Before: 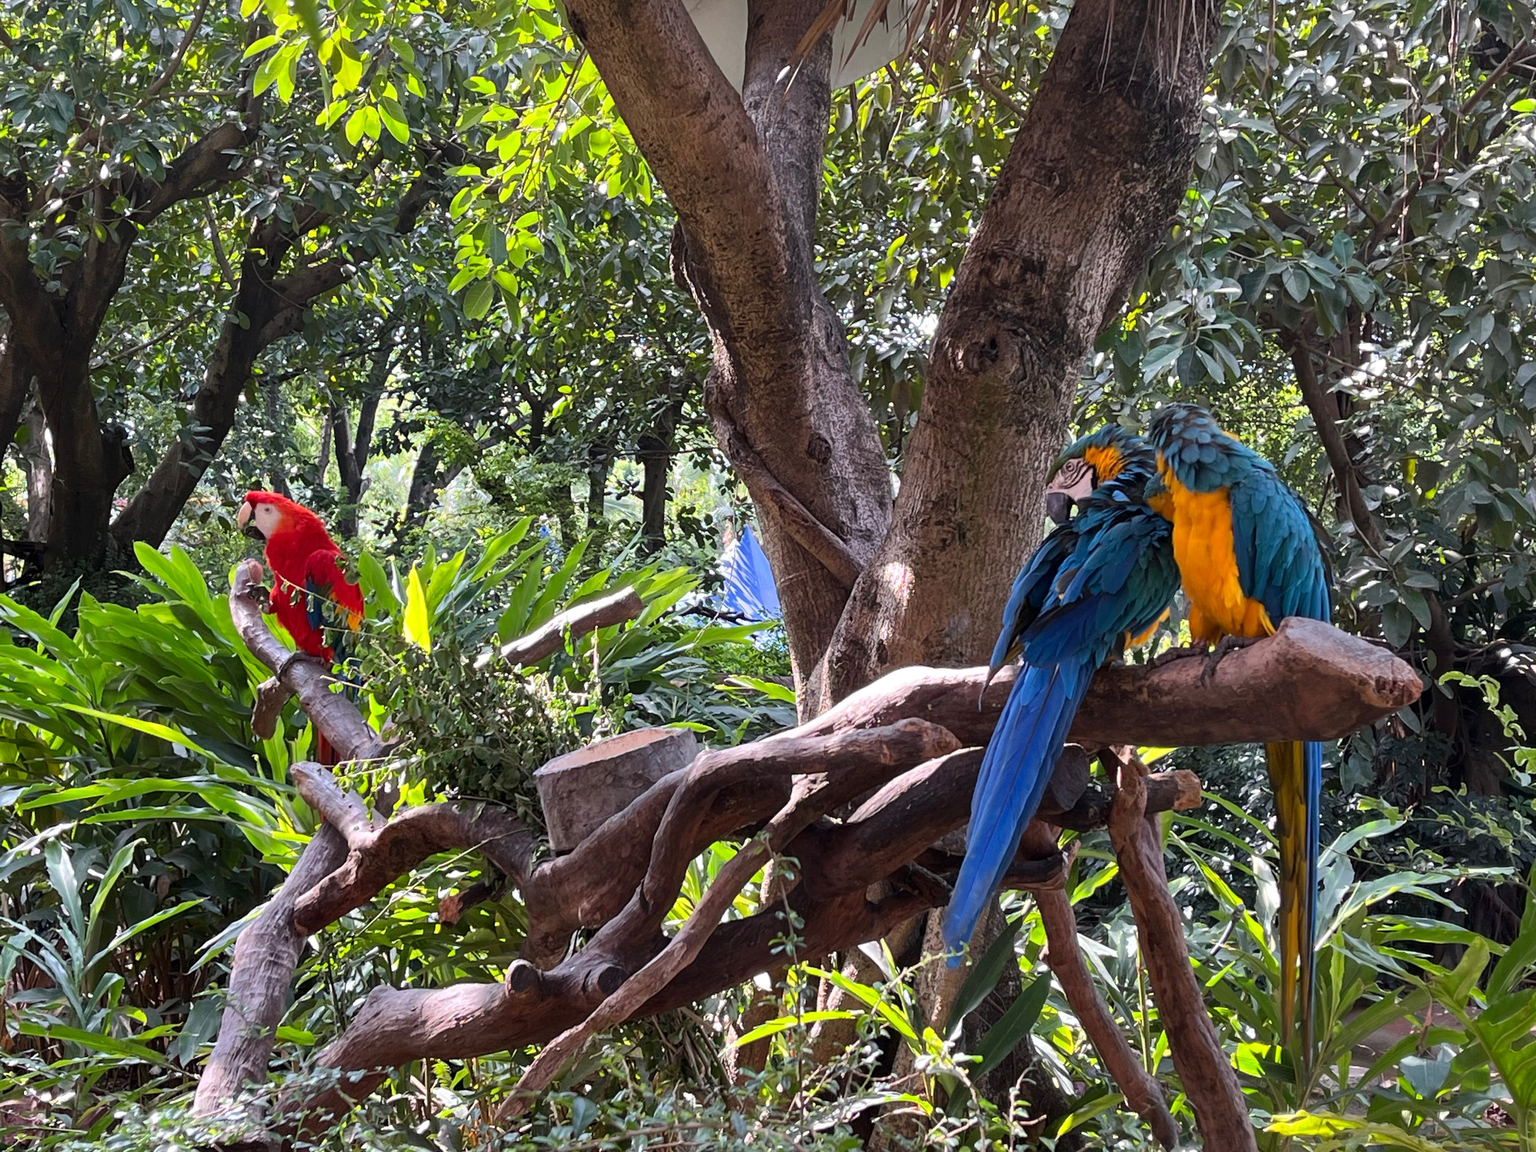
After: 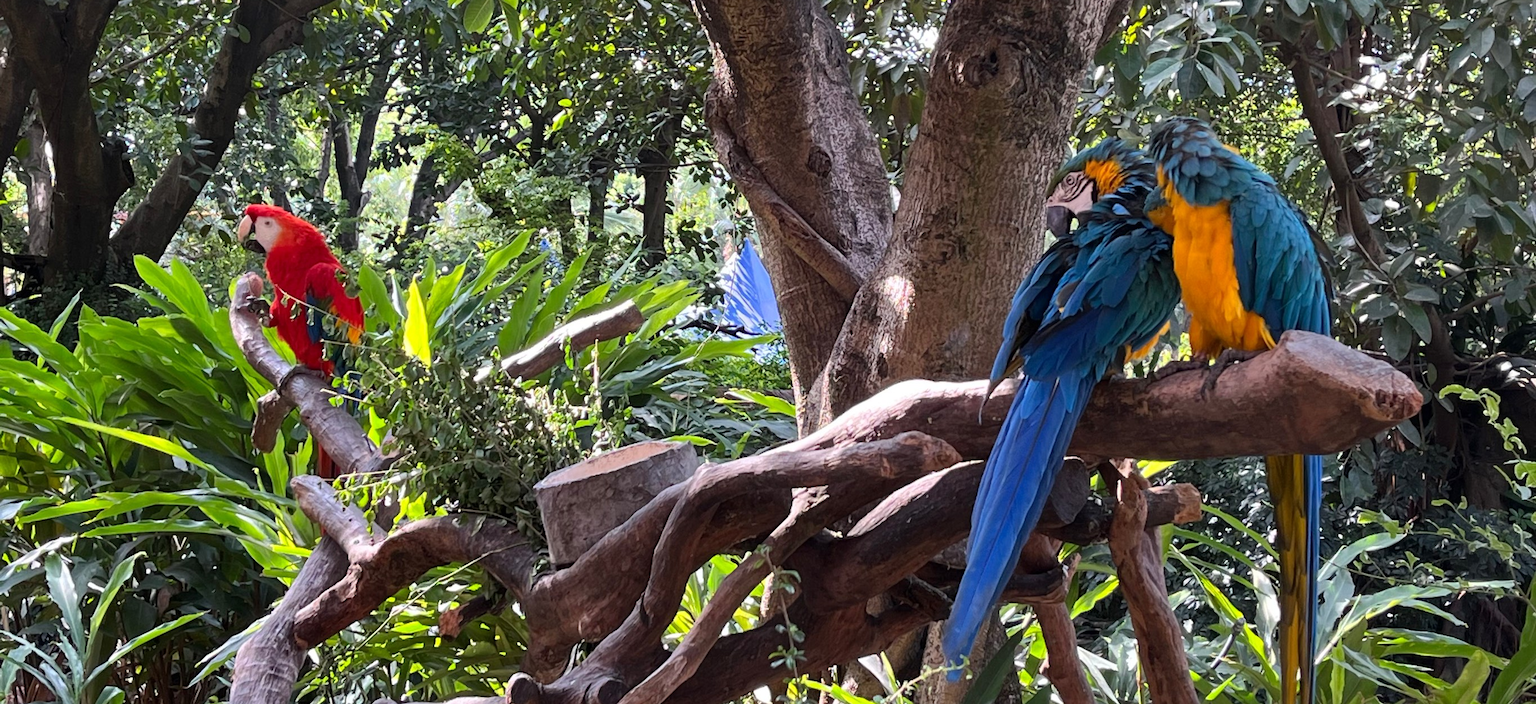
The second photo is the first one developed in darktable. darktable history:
crop and rotate: top 24.905%, bottom 13.954%
